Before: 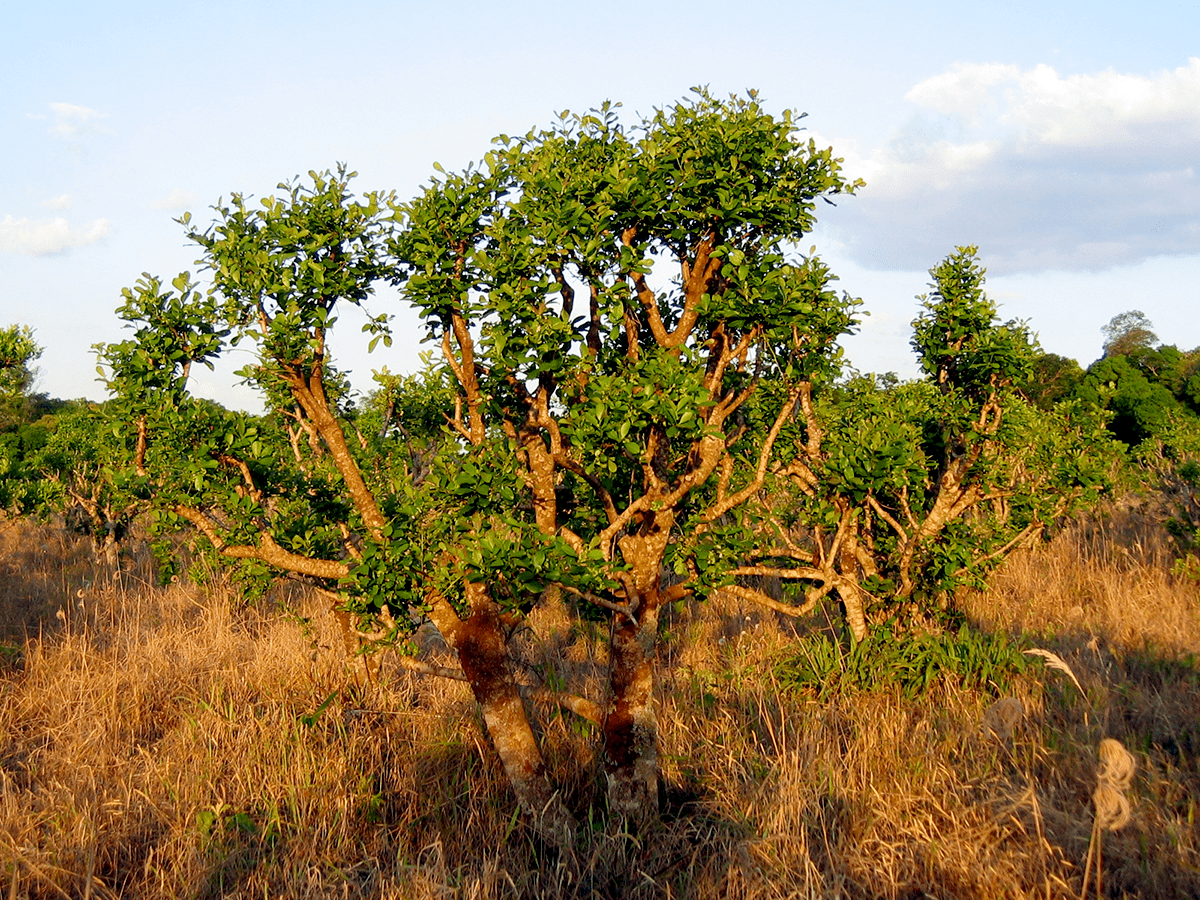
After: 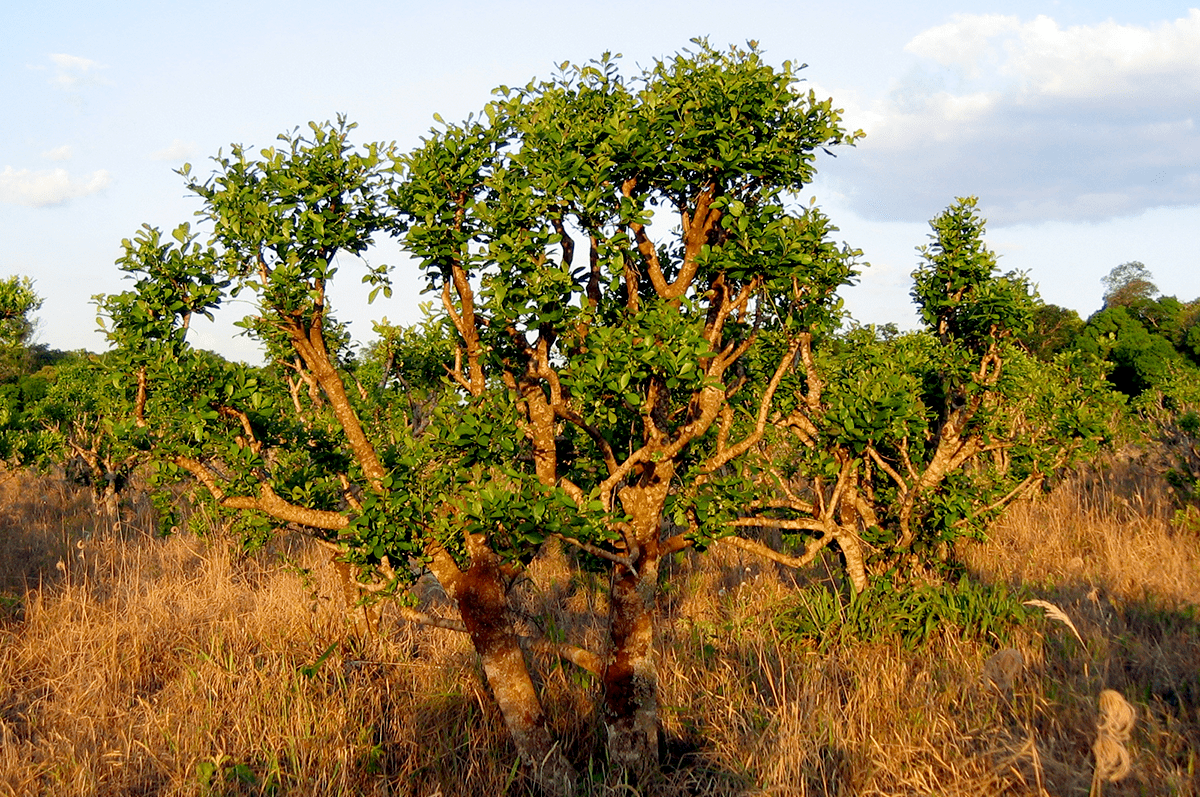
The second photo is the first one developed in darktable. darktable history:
crop and rotate: top 5.467%, bottom 5.886%
